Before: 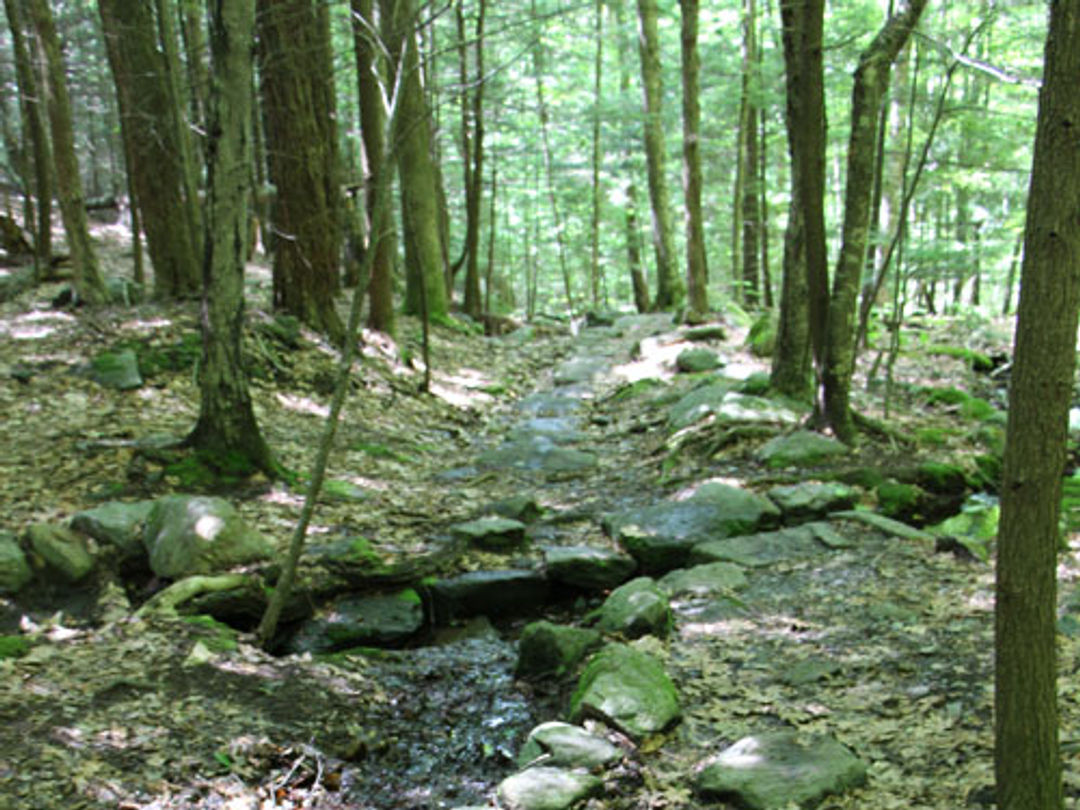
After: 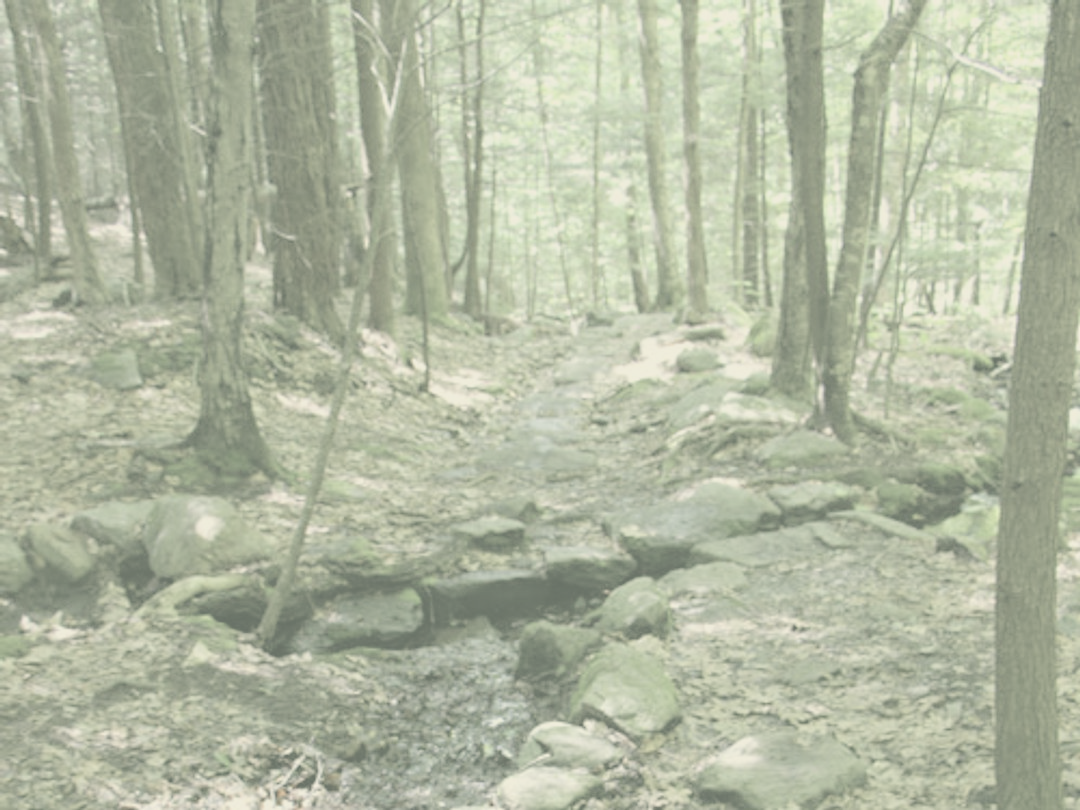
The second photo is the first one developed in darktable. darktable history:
contrast brightness saturation: contrast -0.305, brightness 0.745, saturation -0.782
color correction: highlights a* -0.611, highlights b* 9.16, shadows a* -9.52, shadows b* 1.4
